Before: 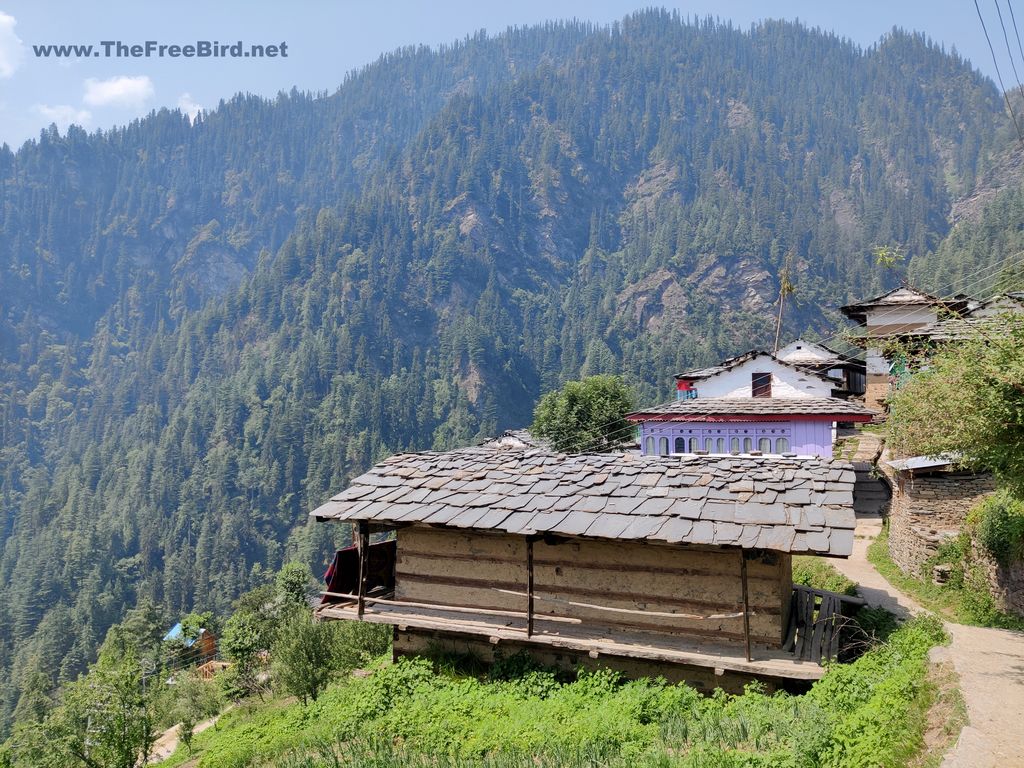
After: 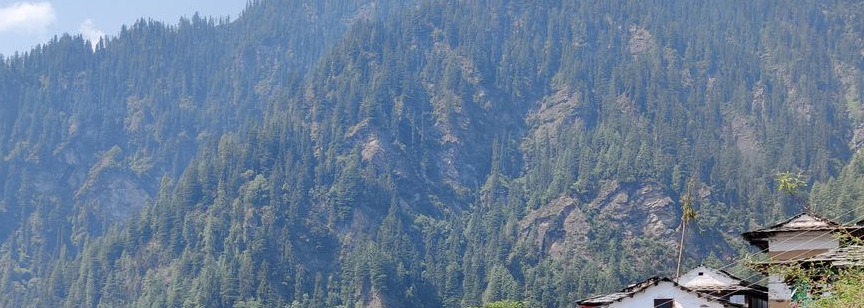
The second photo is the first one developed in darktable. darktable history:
crop and rotate: left 9.638%, top 9.717%, right 5.929%, bottom 50.063%
